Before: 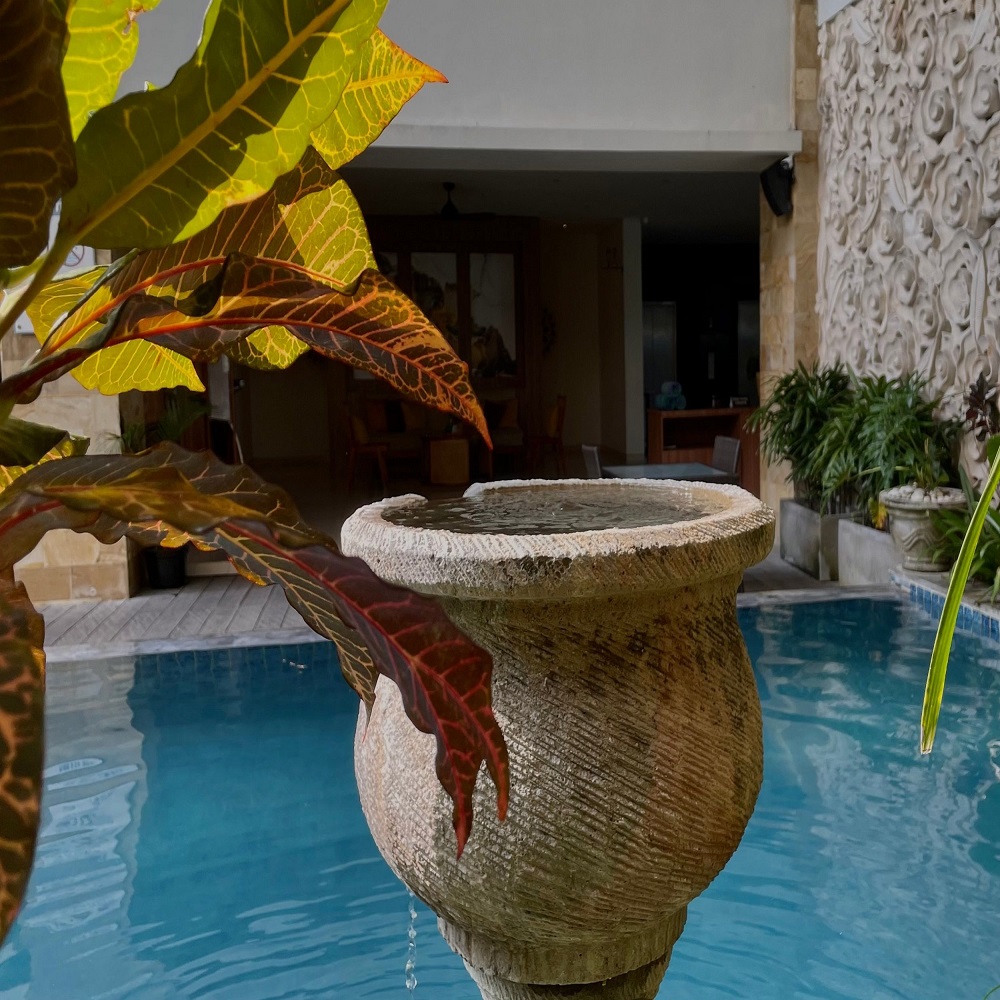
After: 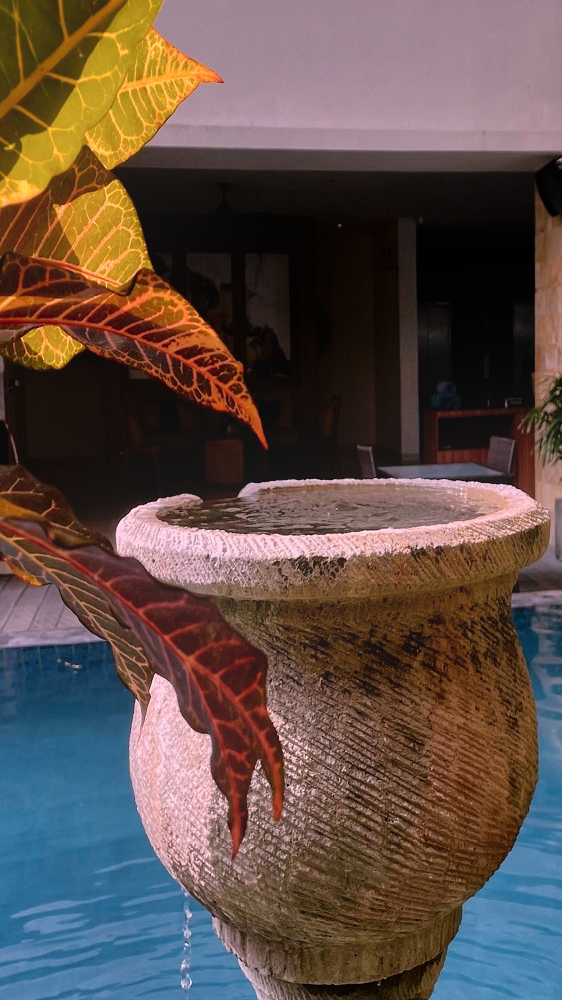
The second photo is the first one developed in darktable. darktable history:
white balance: red 1.188, blue 1.11
filmic rgb: black relative exposure -9.08 EV, white relative exposure 2.3 EV, hardness 7.49
crop and rotate: left 22.516%, right 21.234%
shadows and highlights: on, module defaults
levels: levels [0, 0.476, 0.951]
exposure: exposure -0.242 EV, compensate highlight preservation false
bloom: on, module defaults
